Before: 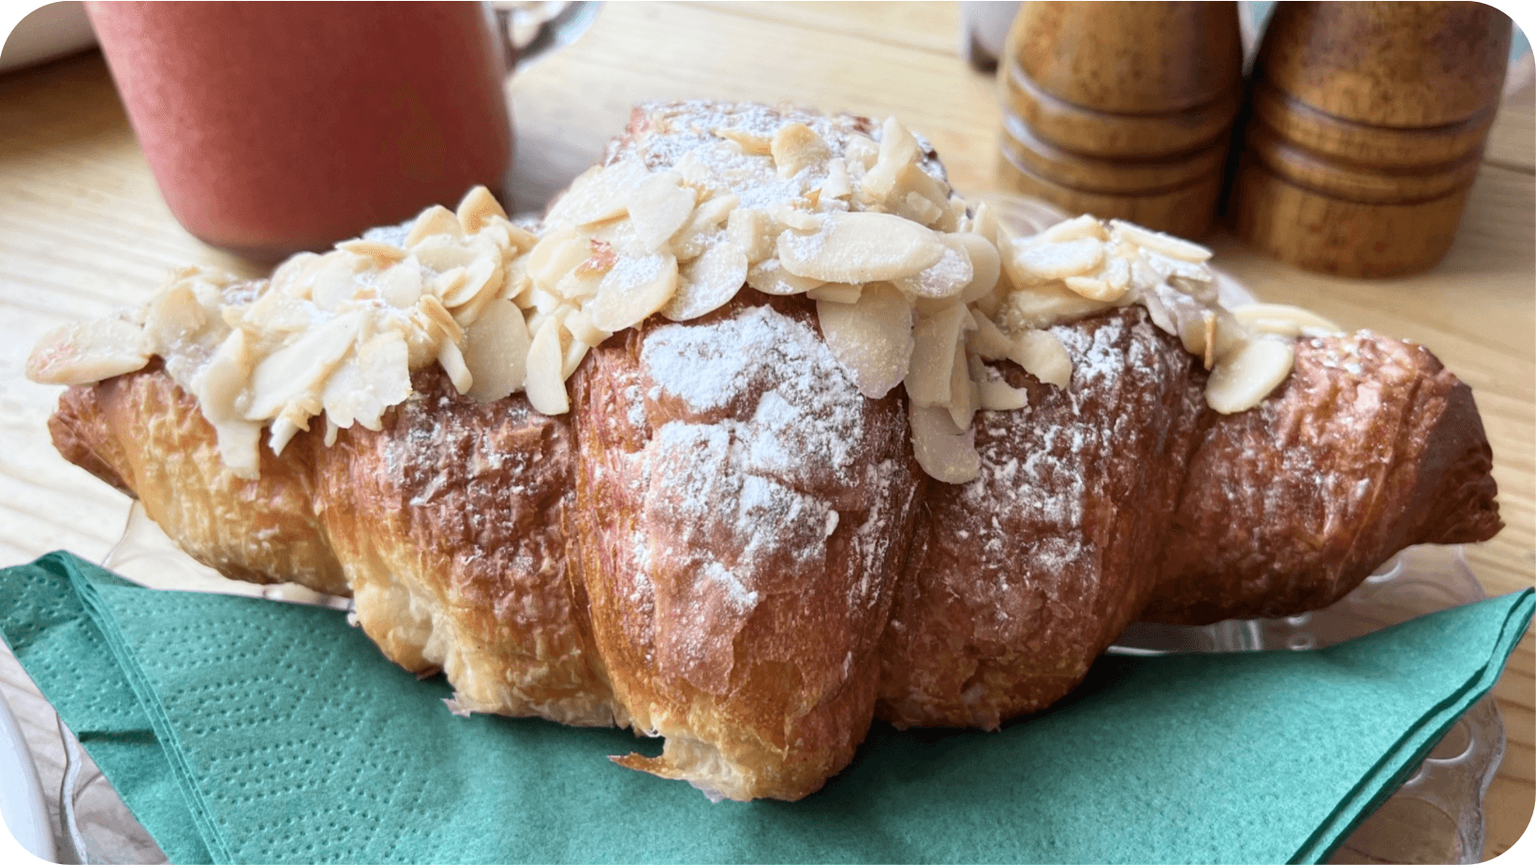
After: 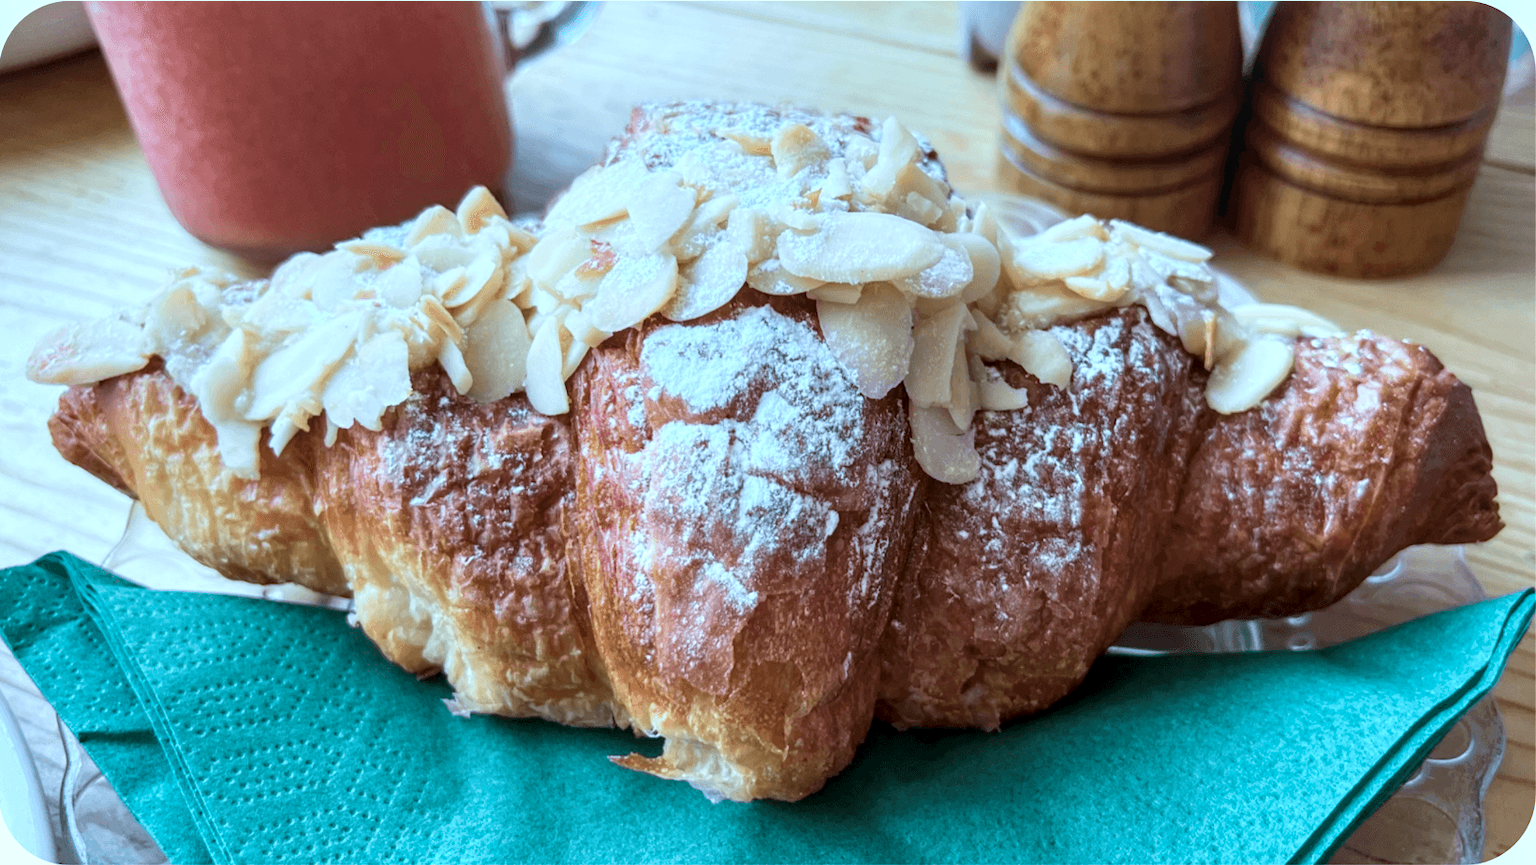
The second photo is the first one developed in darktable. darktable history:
local contrast: on, module defaults
color correction: highlights a* -10.62, highlights b* -19.59
velvia: on, module defaults
